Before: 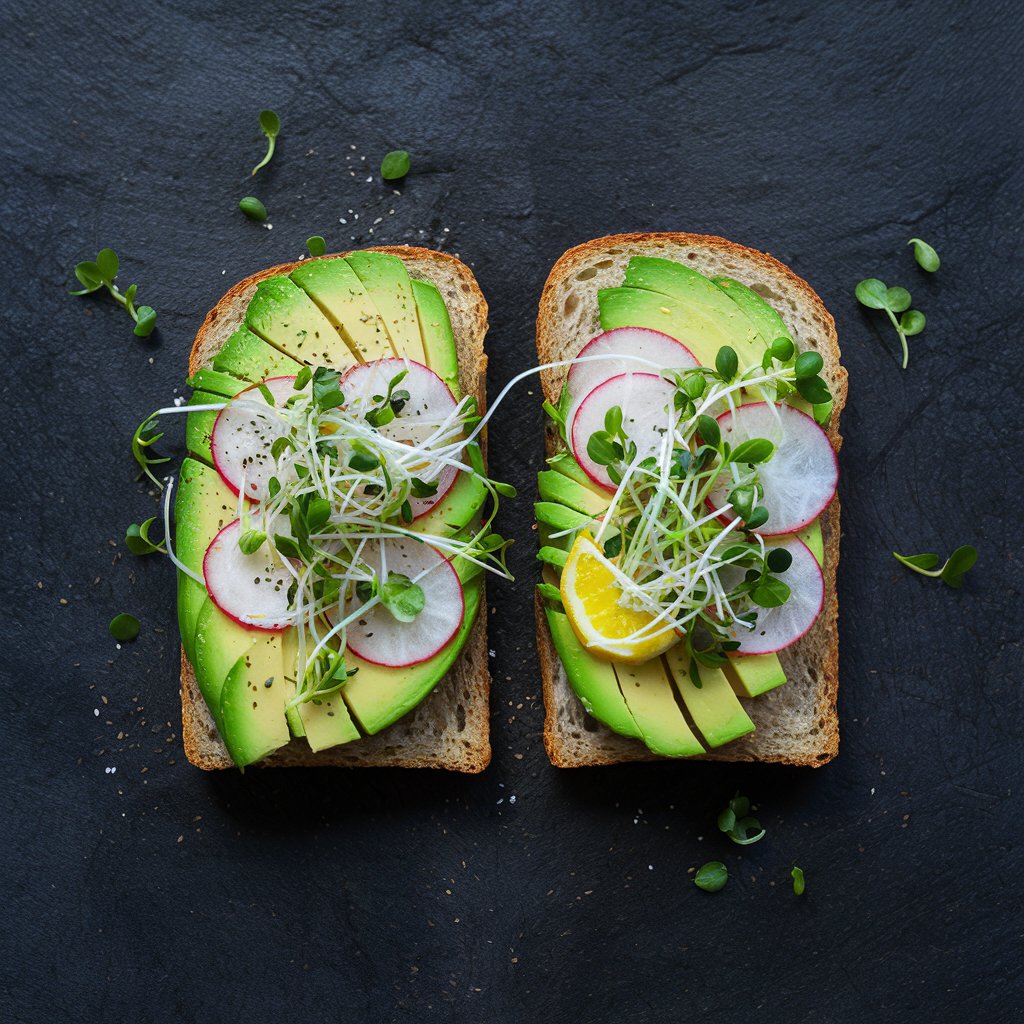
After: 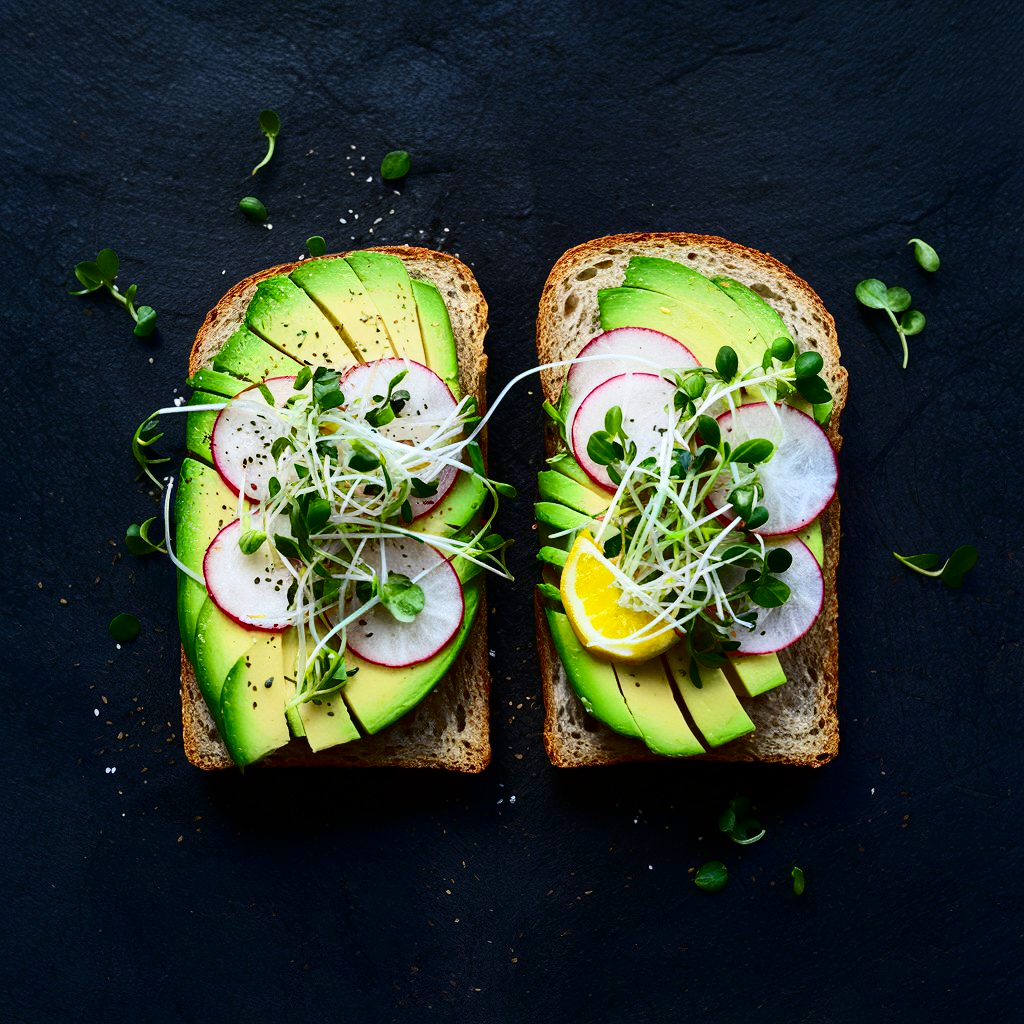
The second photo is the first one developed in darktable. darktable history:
contrast brightness saturation: contrast 0.32, brightness -0.08, saturation 0.17
tone equalizer: on, module defaults
